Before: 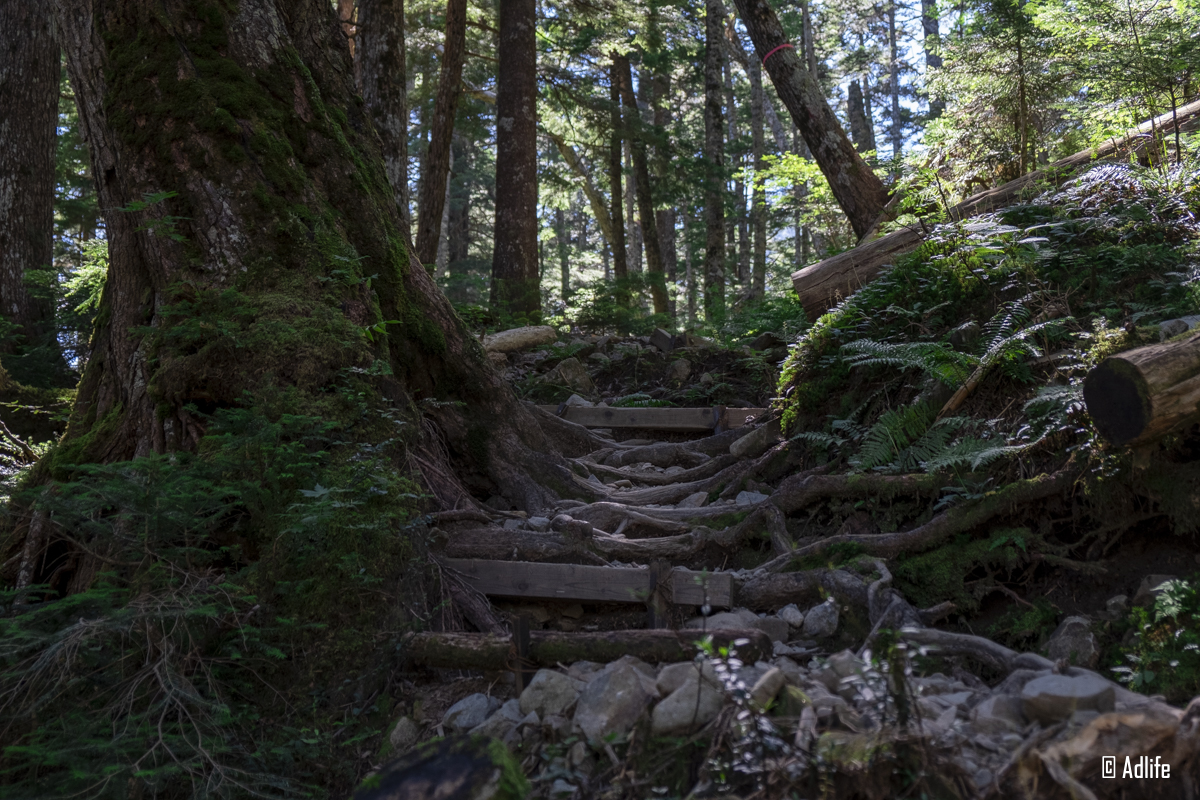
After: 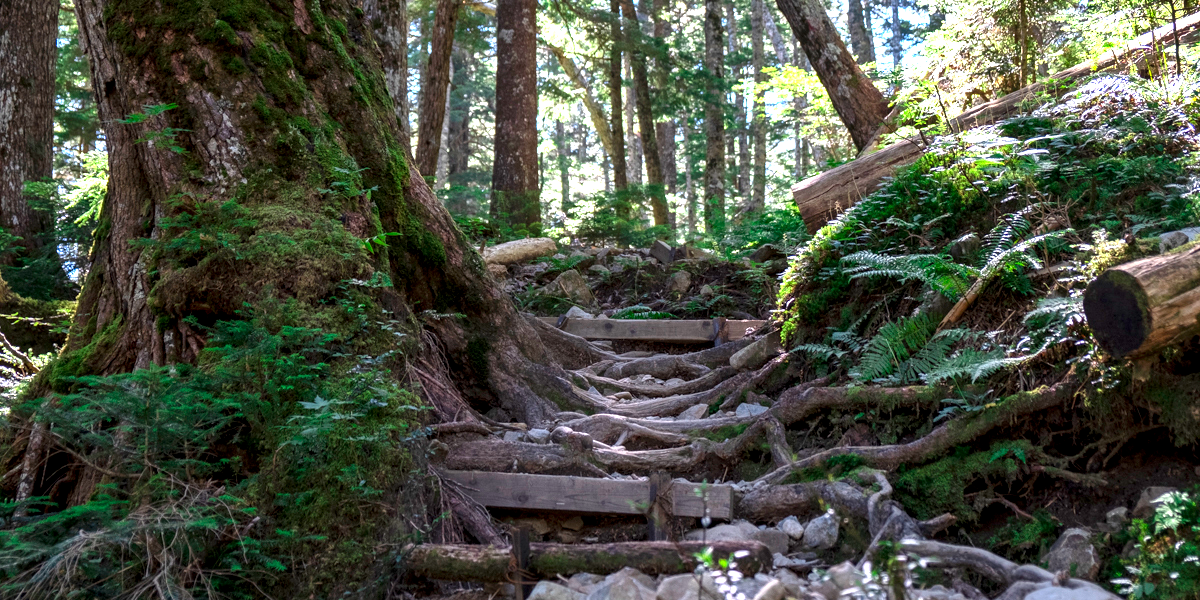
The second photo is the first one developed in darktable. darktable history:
exposure: black level correction 0.001, exposure 1.827 EV, compensate highlight preservation false
crop: top 11.063%, bottom 13.913%
shadows and highlights: shadows 24.99, highlights -48.05, soften with gaussian
